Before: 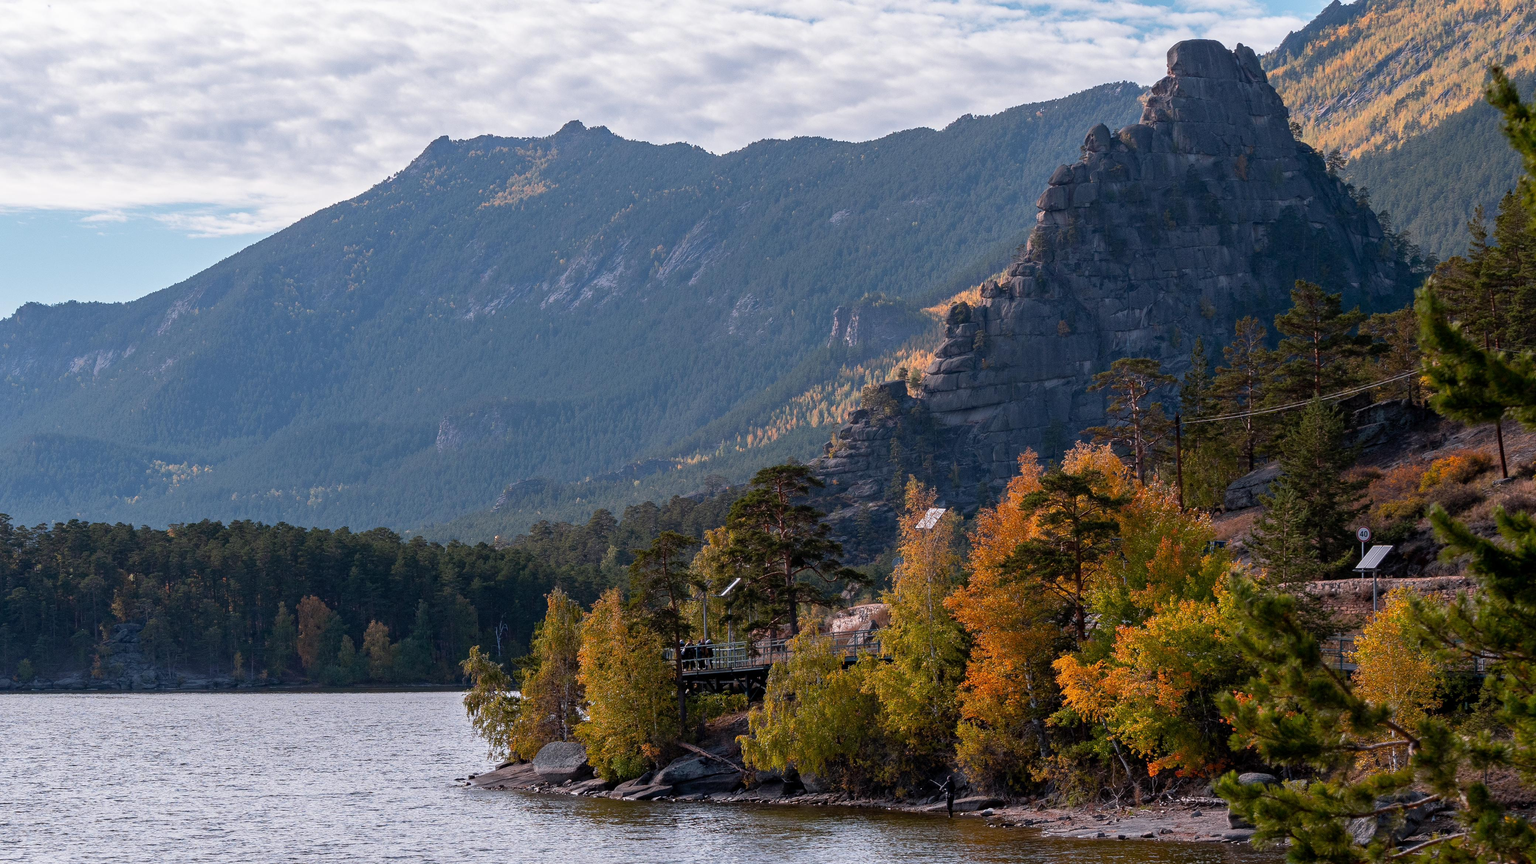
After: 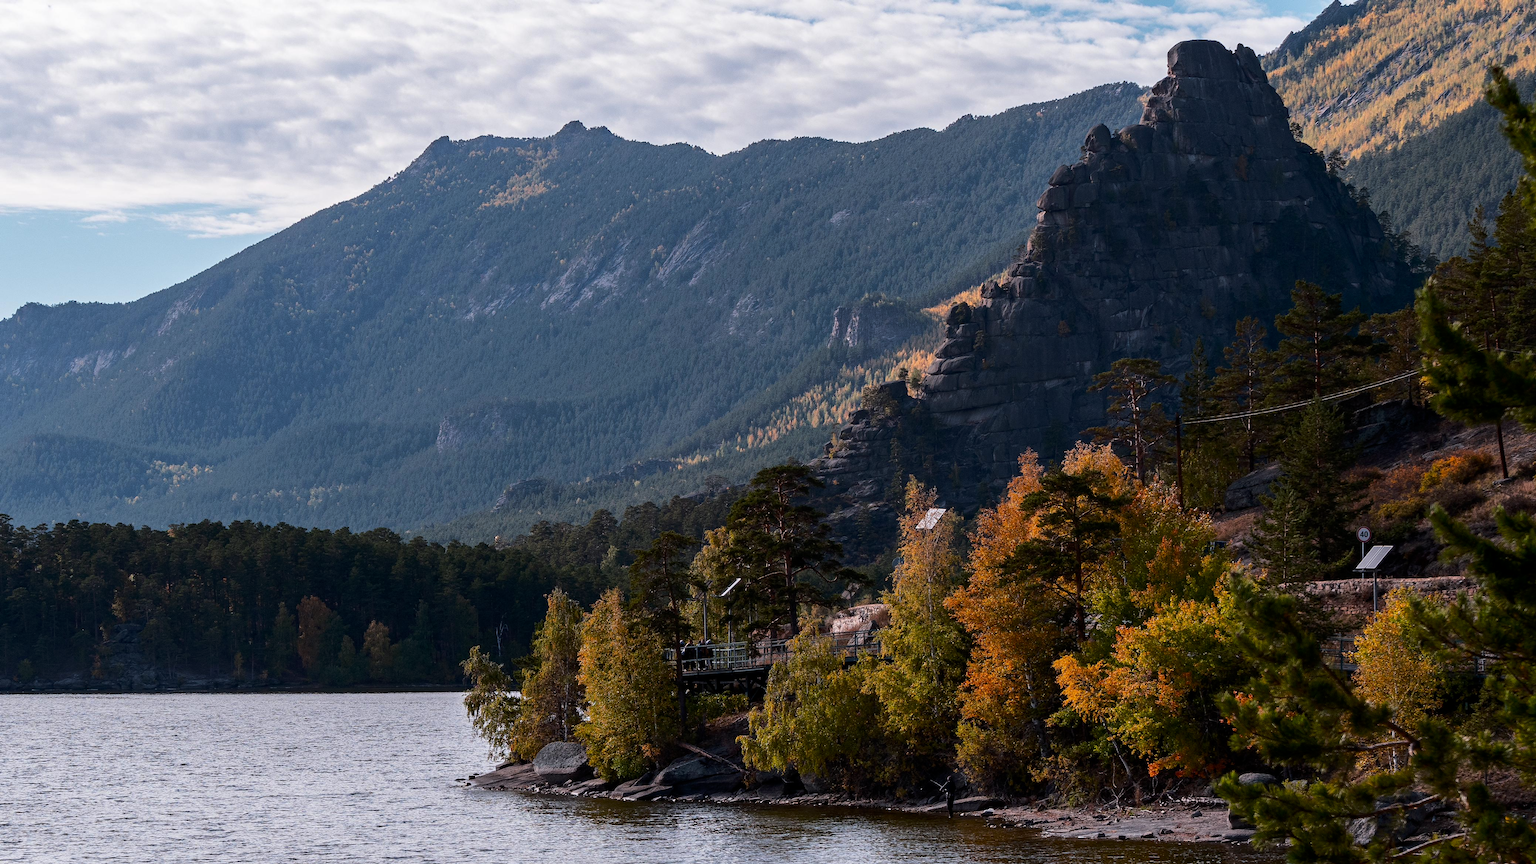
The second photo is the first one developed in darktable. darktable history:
contrast brightness saturation: contrast 0.025, brightness -0.045
base curve: curves: ch0 [(0, 0) (0.073, 0.04) (0.157, 0.139) (0.492, 0.492) (0.758, 0.758) (1, 1)]
